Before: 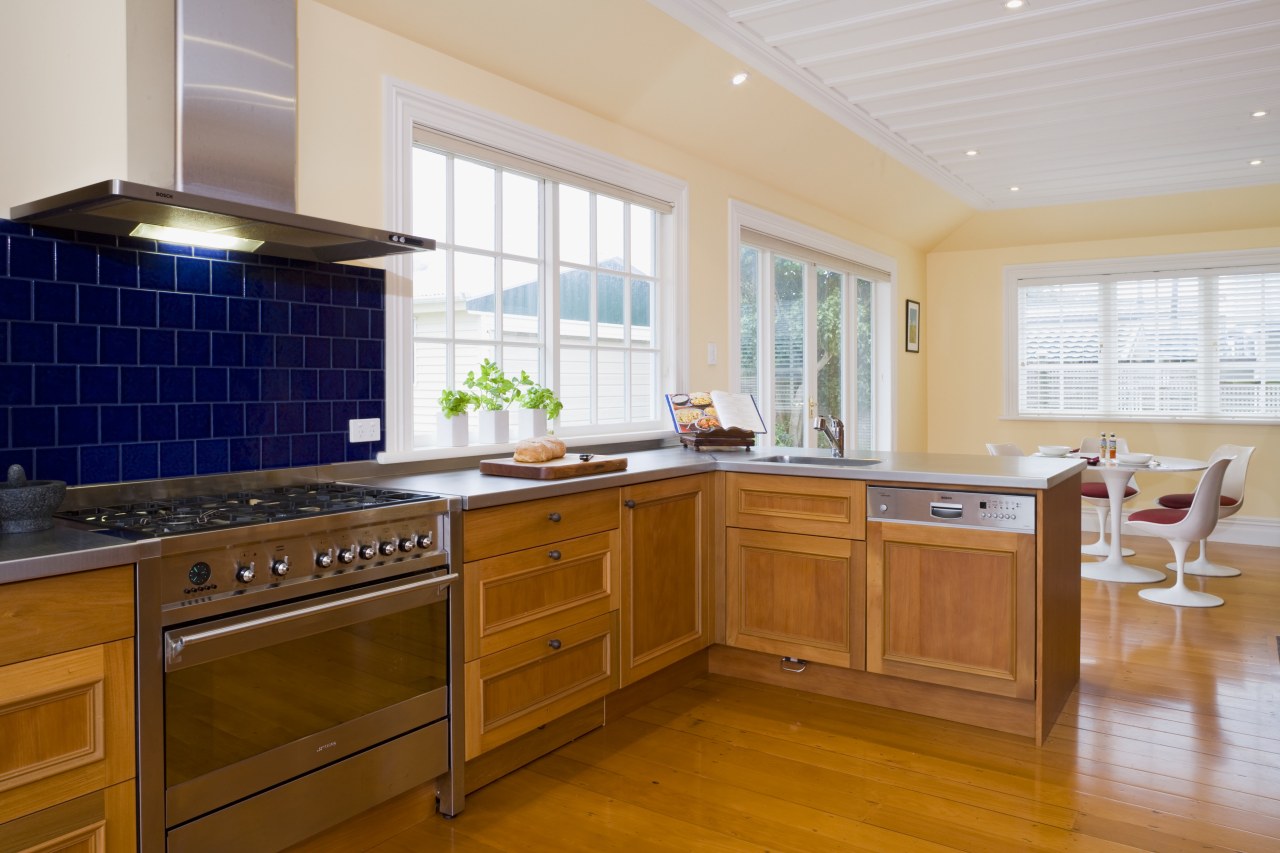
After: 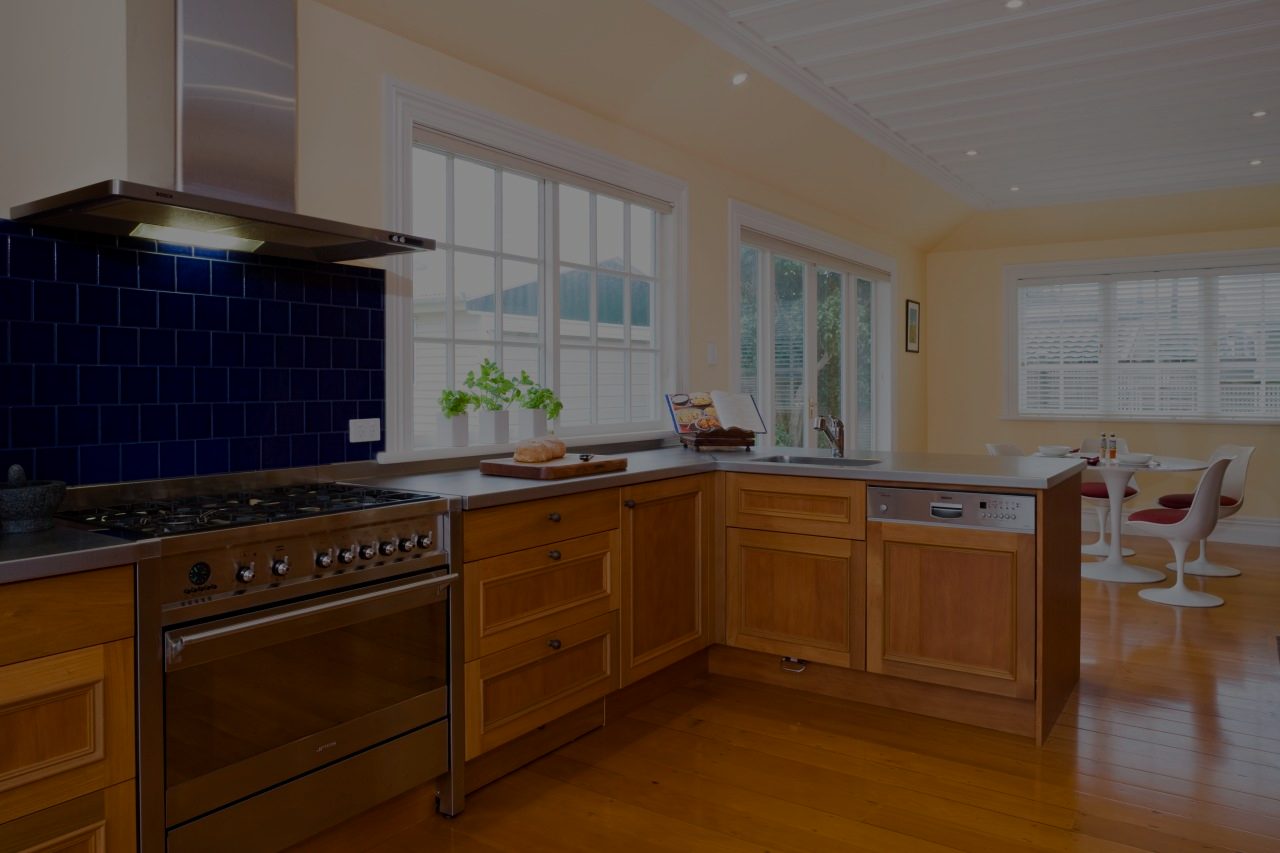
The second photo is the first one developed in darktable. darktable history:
exposure: exposure -1.919 EV, compensate exposure bias true, compensate highlight preservation false
